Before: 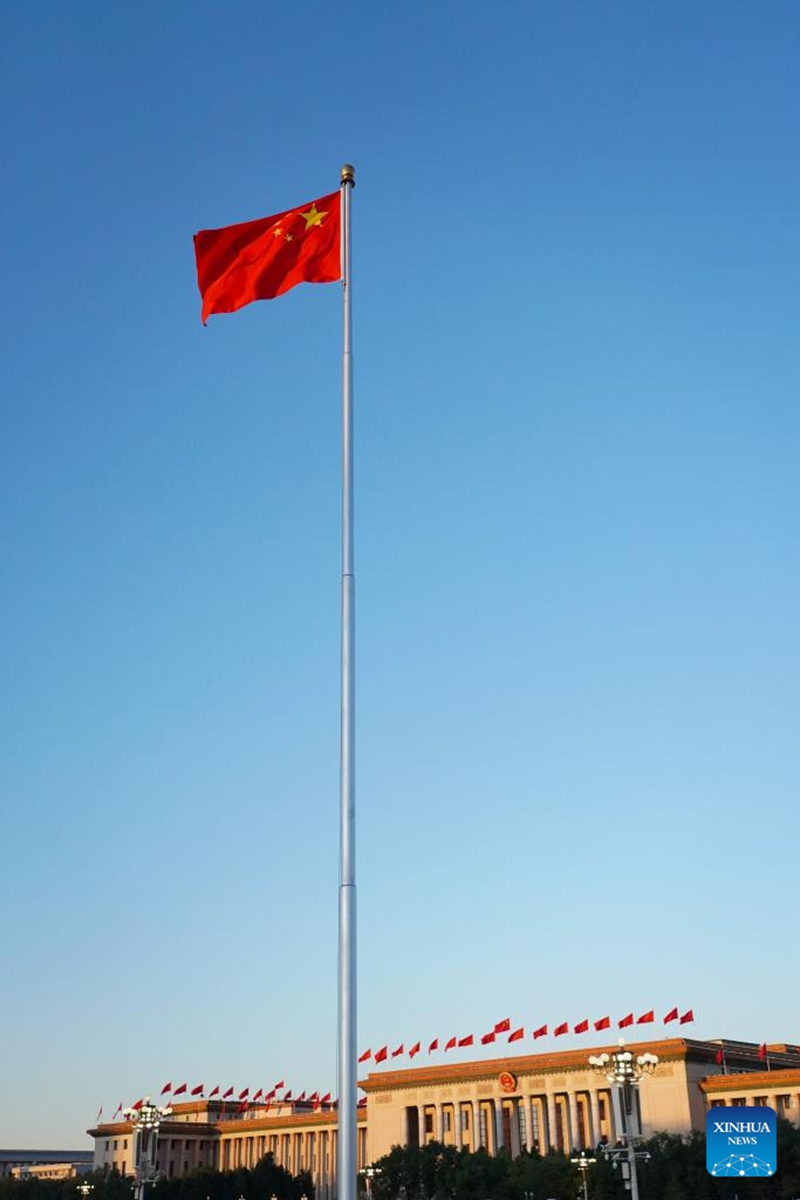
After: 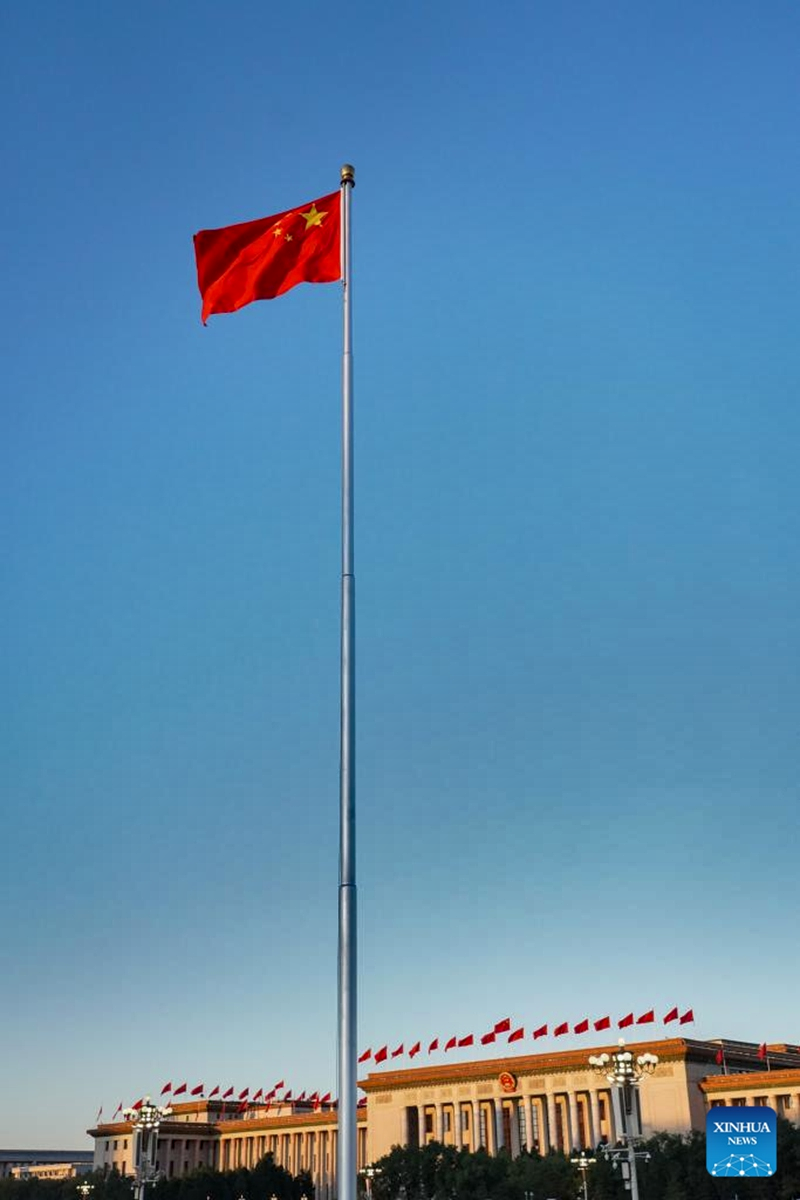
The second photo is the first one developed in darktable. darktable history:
shadows and highlights: shadows 24.47, highlights -79.22, soften with gaussian
local contrast: on, module defaults
